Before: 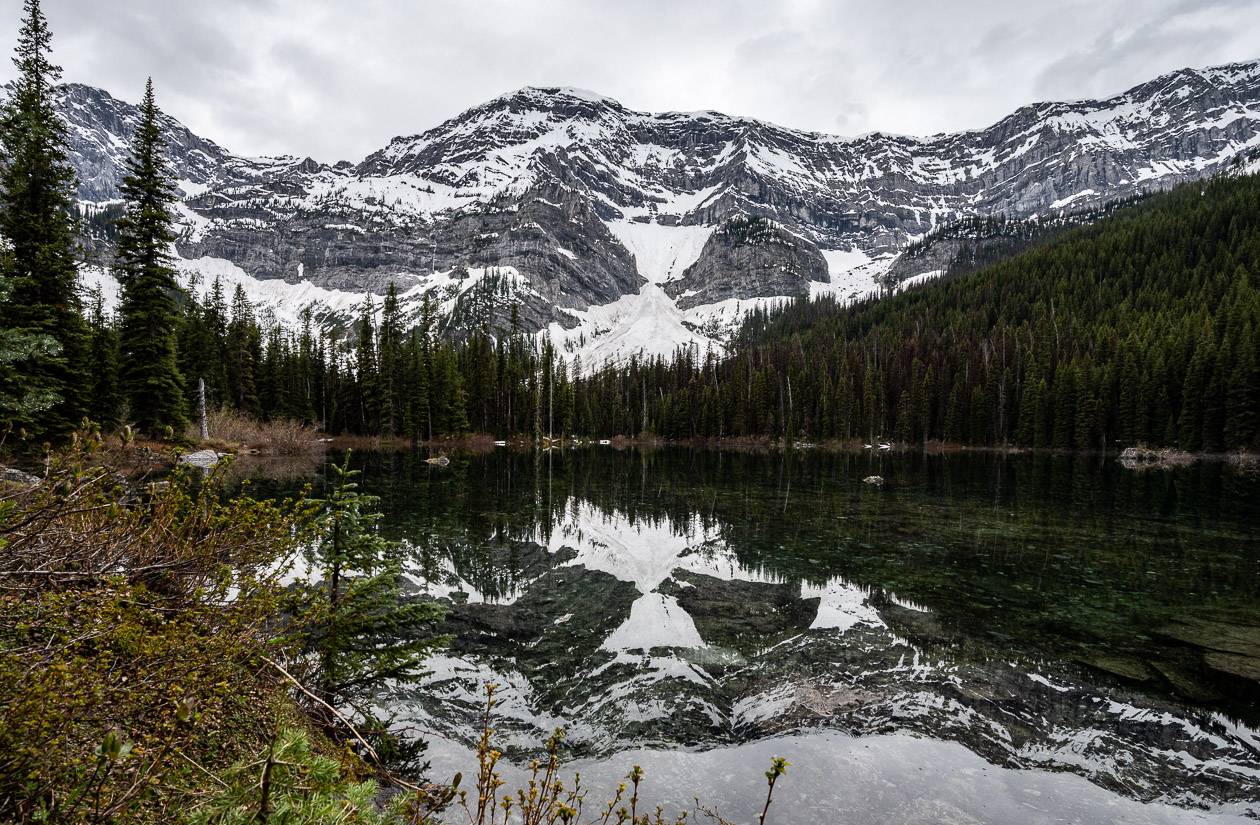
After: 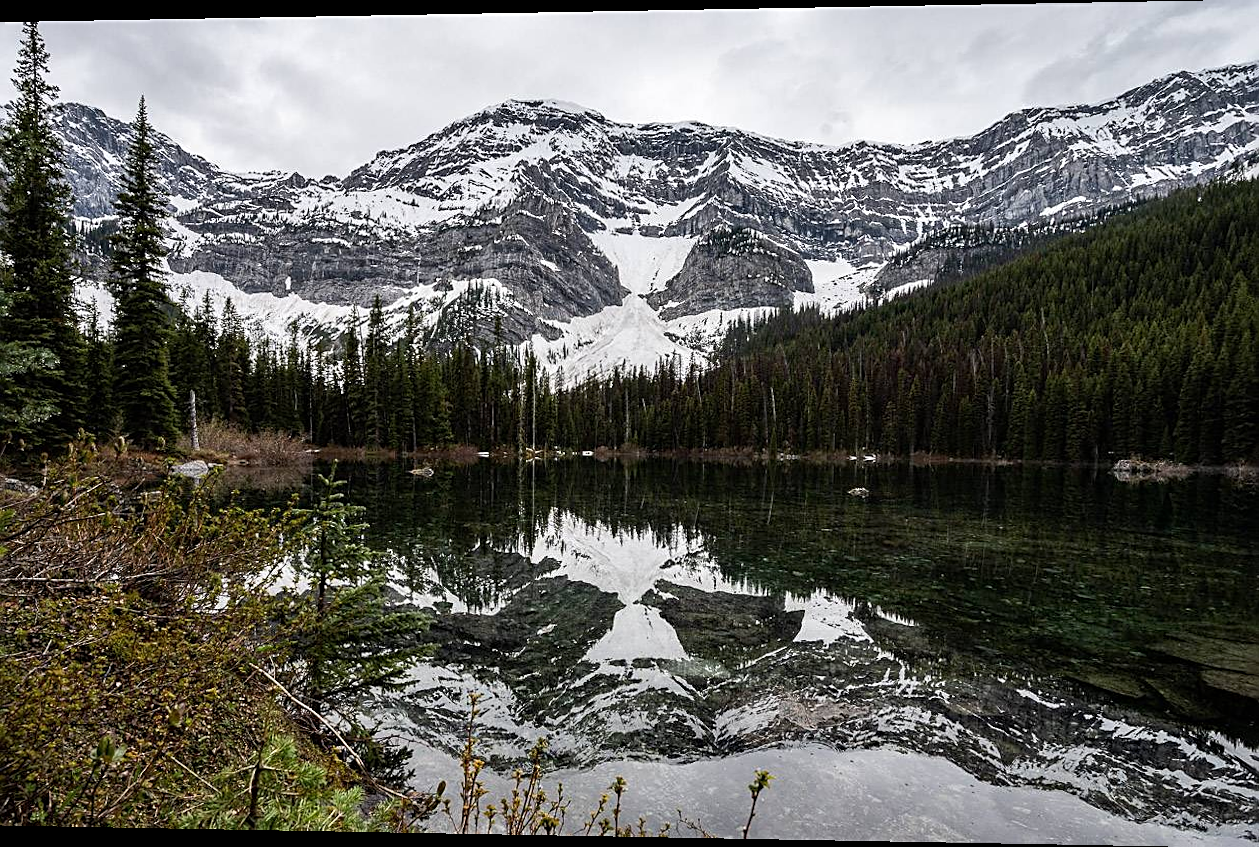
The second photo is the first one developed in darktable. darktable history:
sharpen: on, module defaults
rotate and perspective: lens shift (horizontal) -0.055, automatic cropping off
exposure: compensate highlight preservation false
